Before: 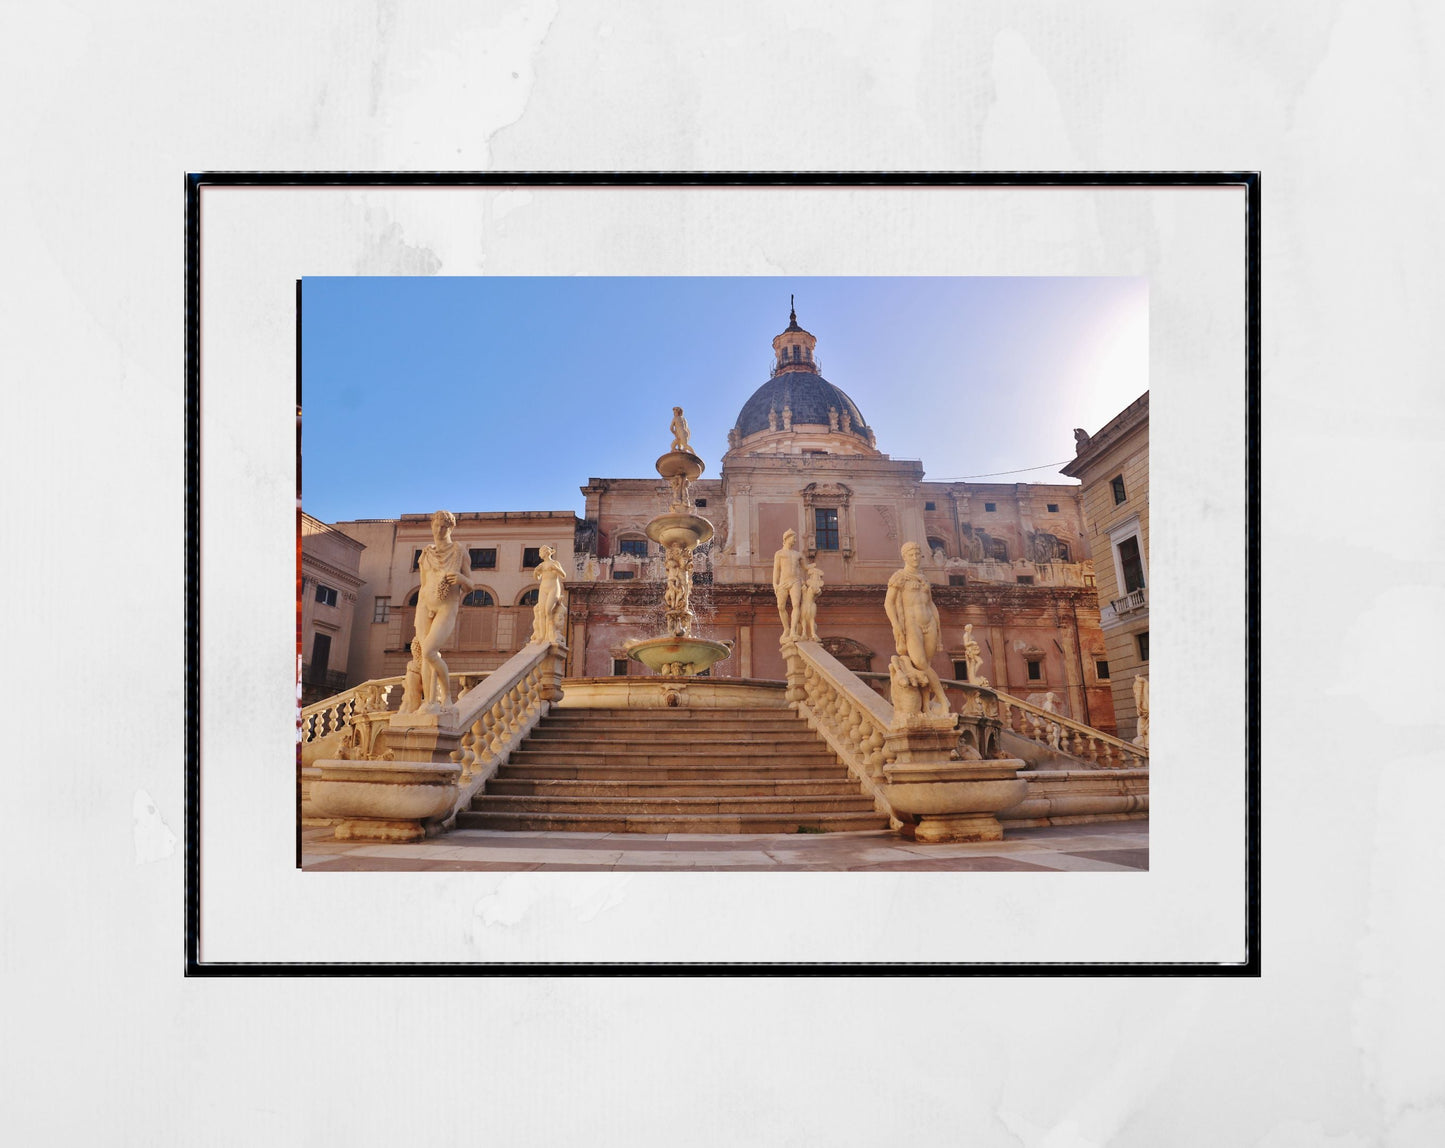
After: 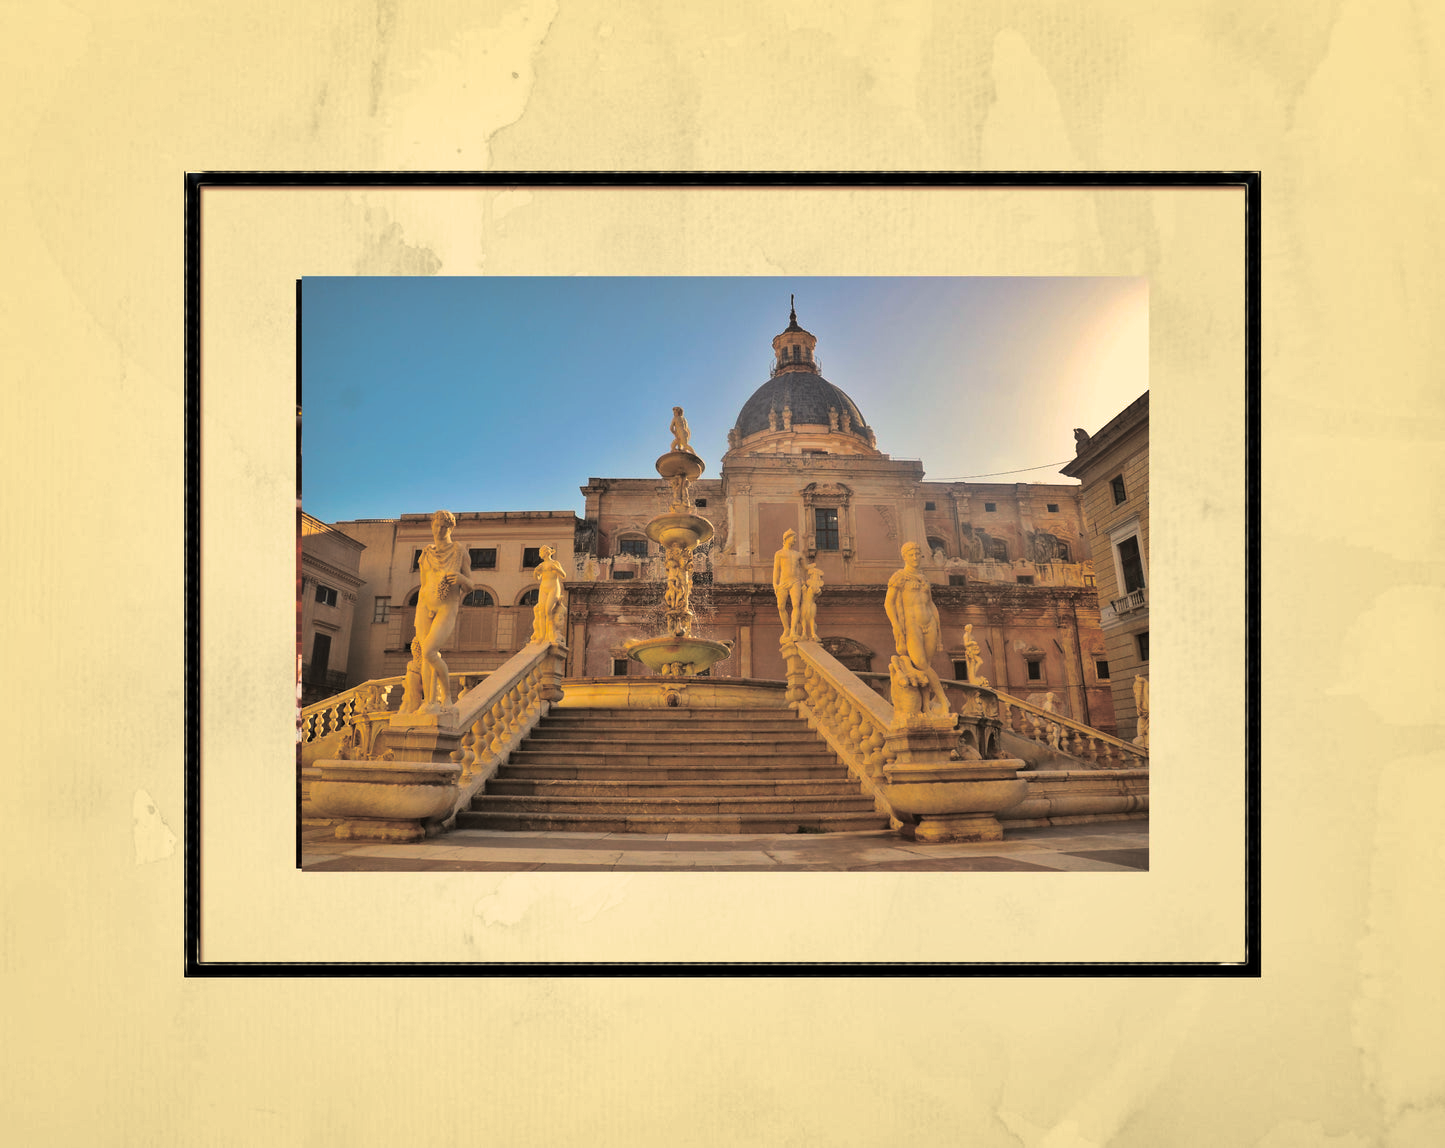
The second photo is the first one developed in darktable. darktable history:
local contrast: mode bilateral grid, contrast 10, coarseness 25, detail 110%, midtone range 0.2
split-toning: shadows › hue 46.8°, shadows › saturation 0.17, highlights › hue 316.8°, highlights › saturation 0.27, balance -51.82
color balance rgb: perceptual saturation grading › global saturation 40%, global vibrance 15%
white balance: red 1.08, blue 0.791
color calibration: illuminant as shot in camera, x 0.358, y 0.373, temperature 4628.91 K
shadows and highlights: low approximation 0.01, soften with gaussian
